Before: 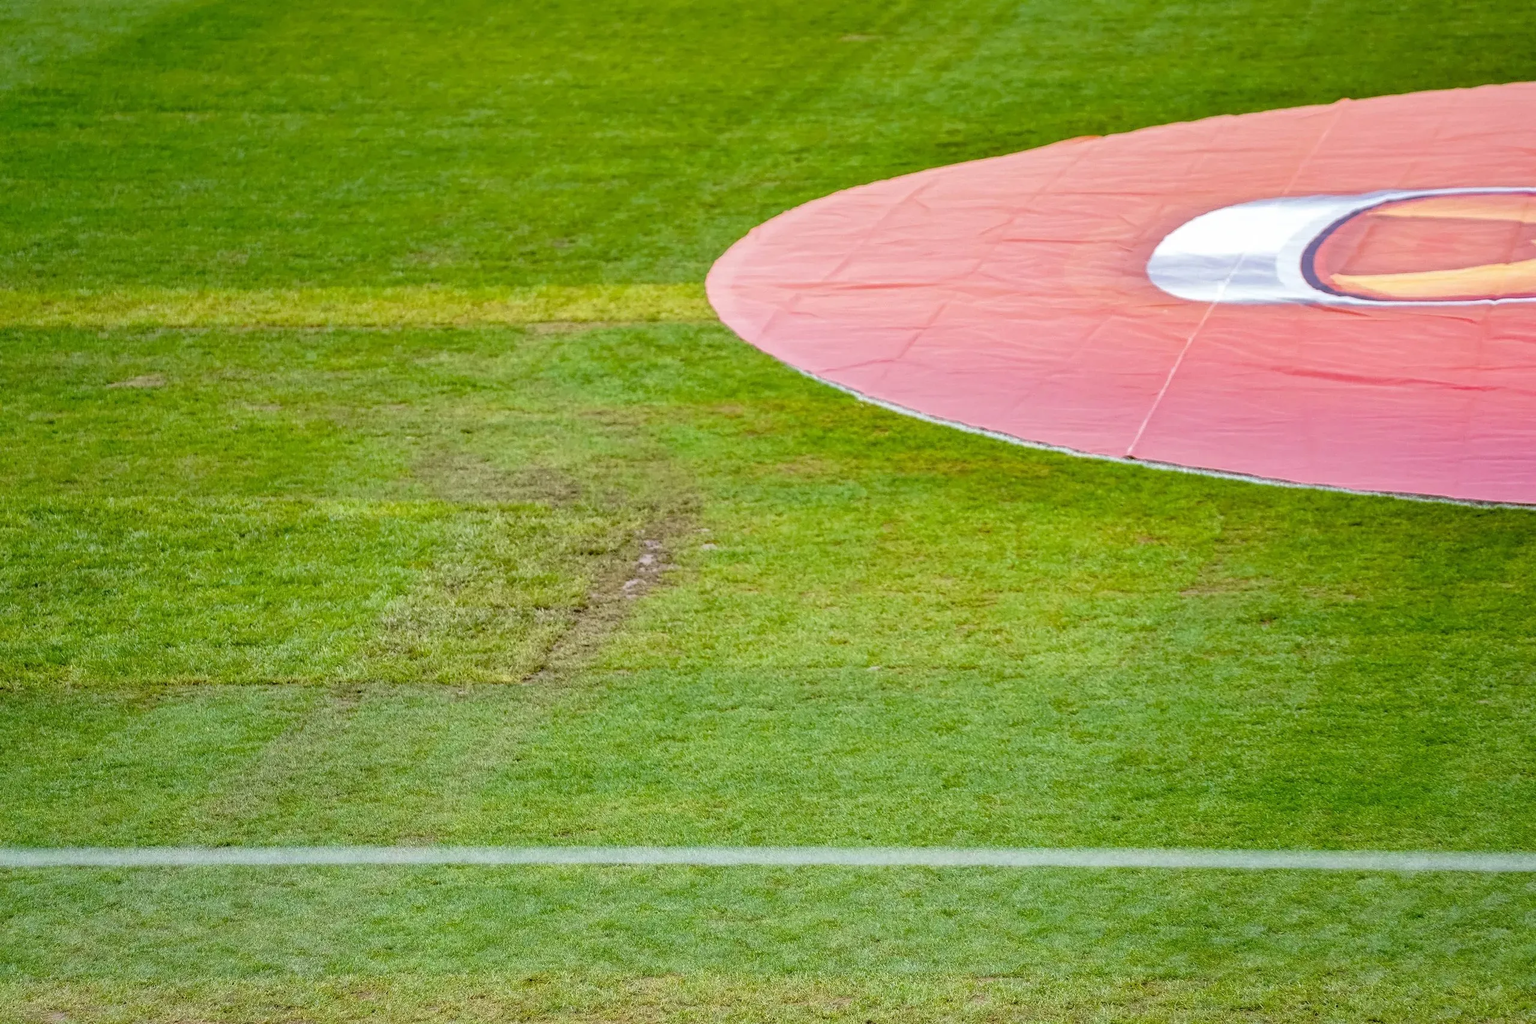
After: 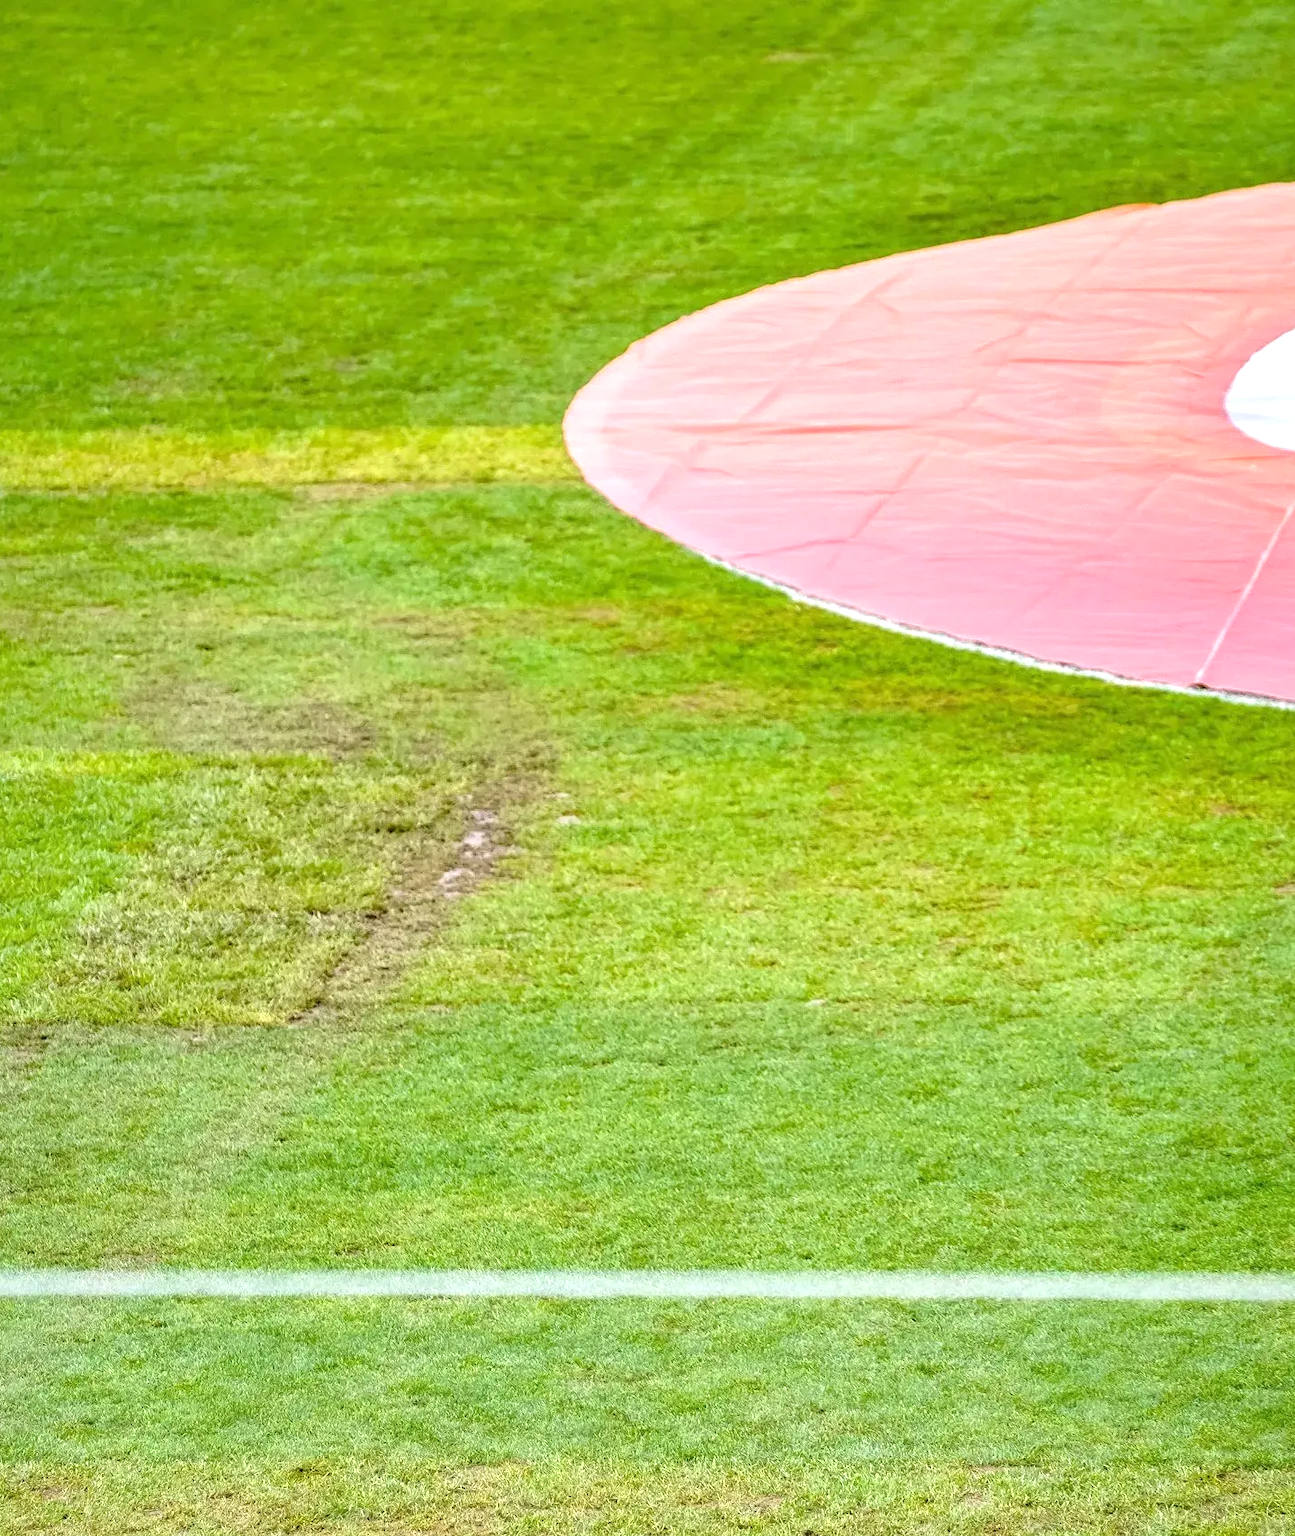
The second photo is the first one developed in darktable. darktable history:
crop: left 21.496%, right 22.254%
exposure: exposure 0.657 EV, compensate highlight preservation false
